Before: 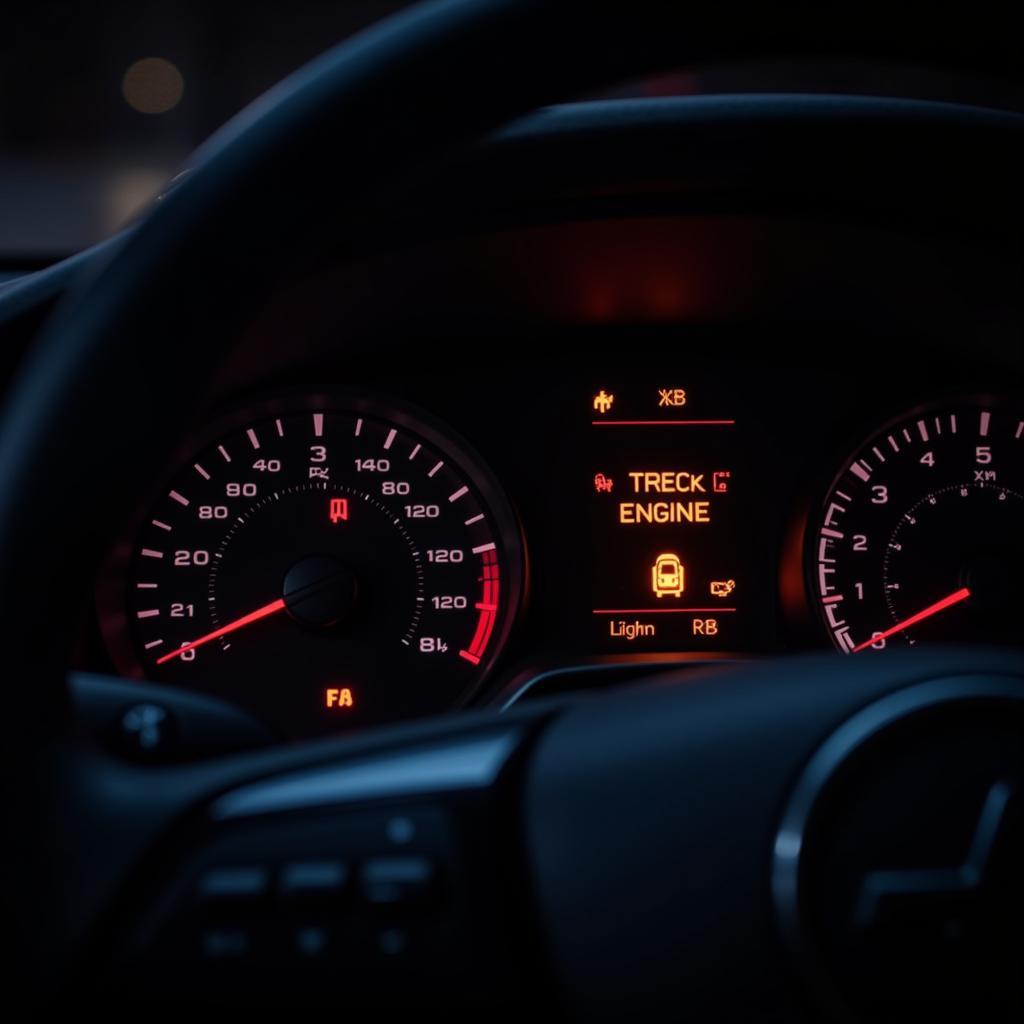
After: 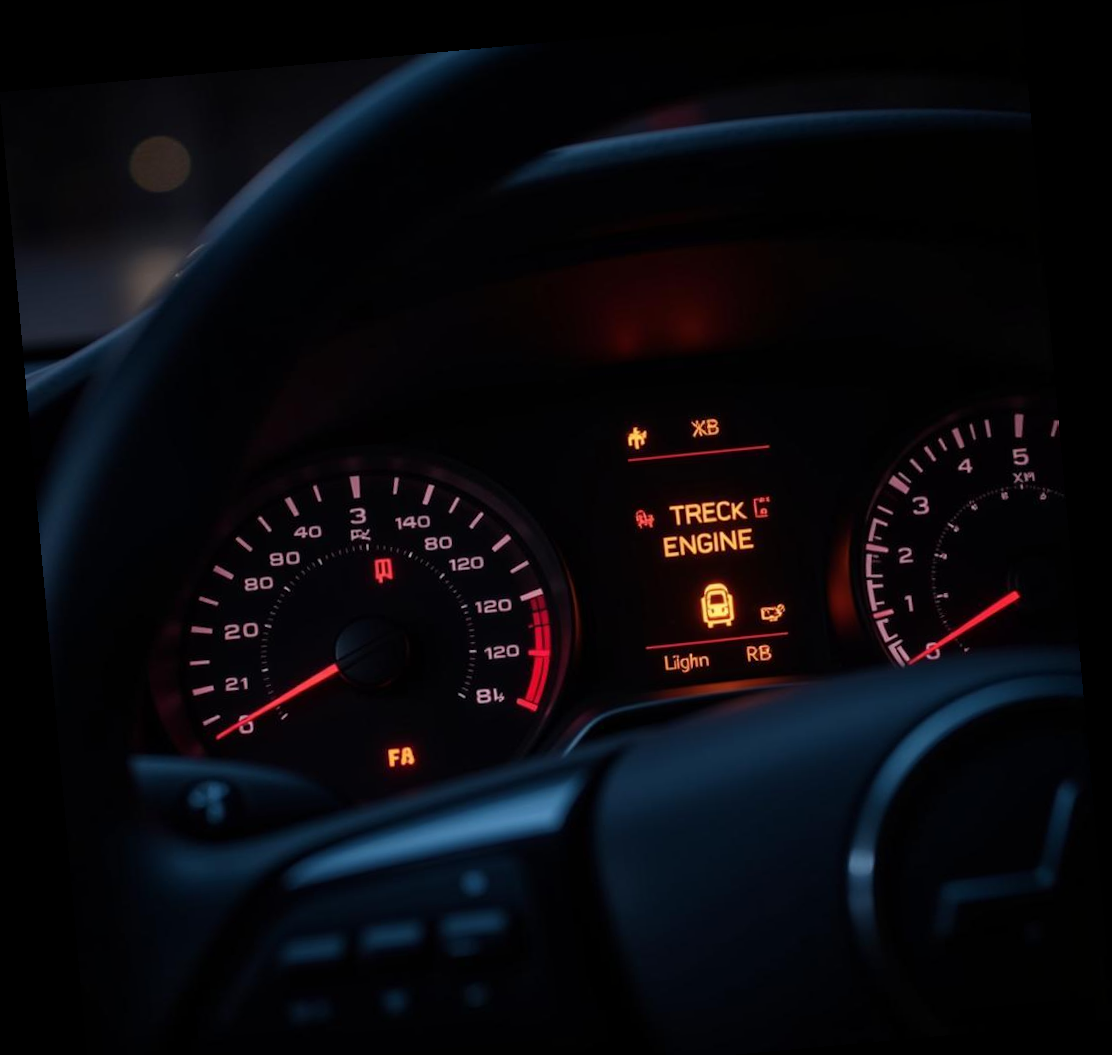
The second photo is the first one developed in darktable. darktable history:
rotate and perspective: rotation -5.2°, automatic cropping off
crop and rotate: top 0%, bottom 5.097%
